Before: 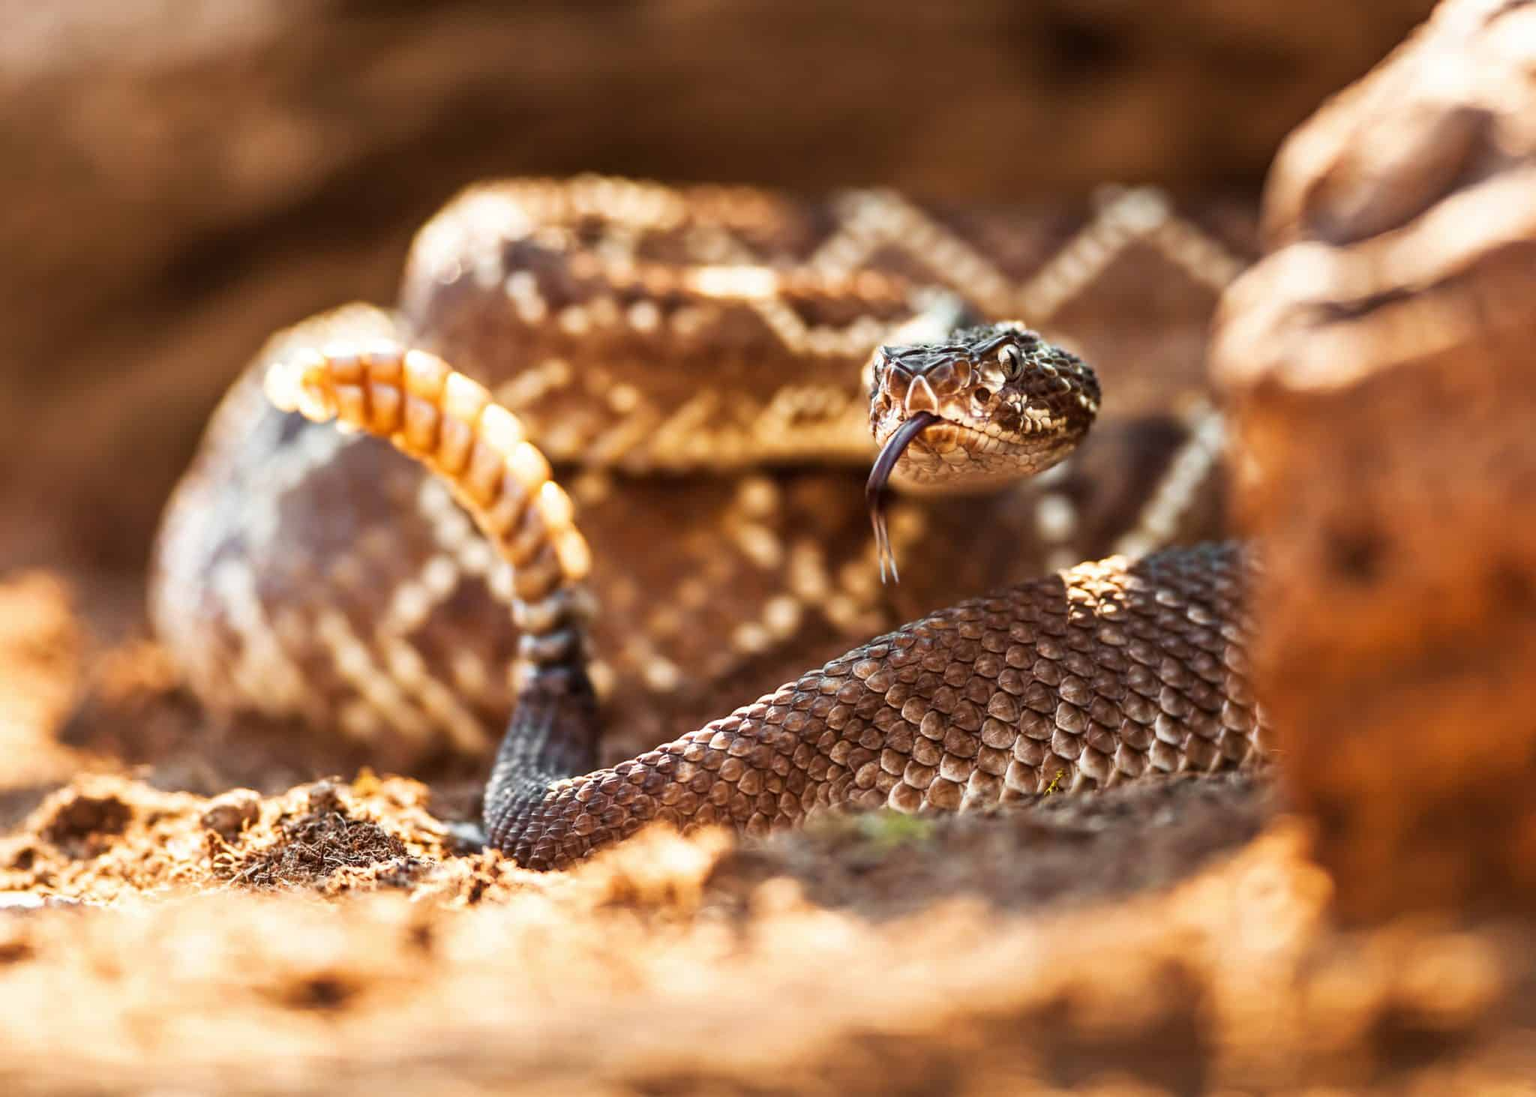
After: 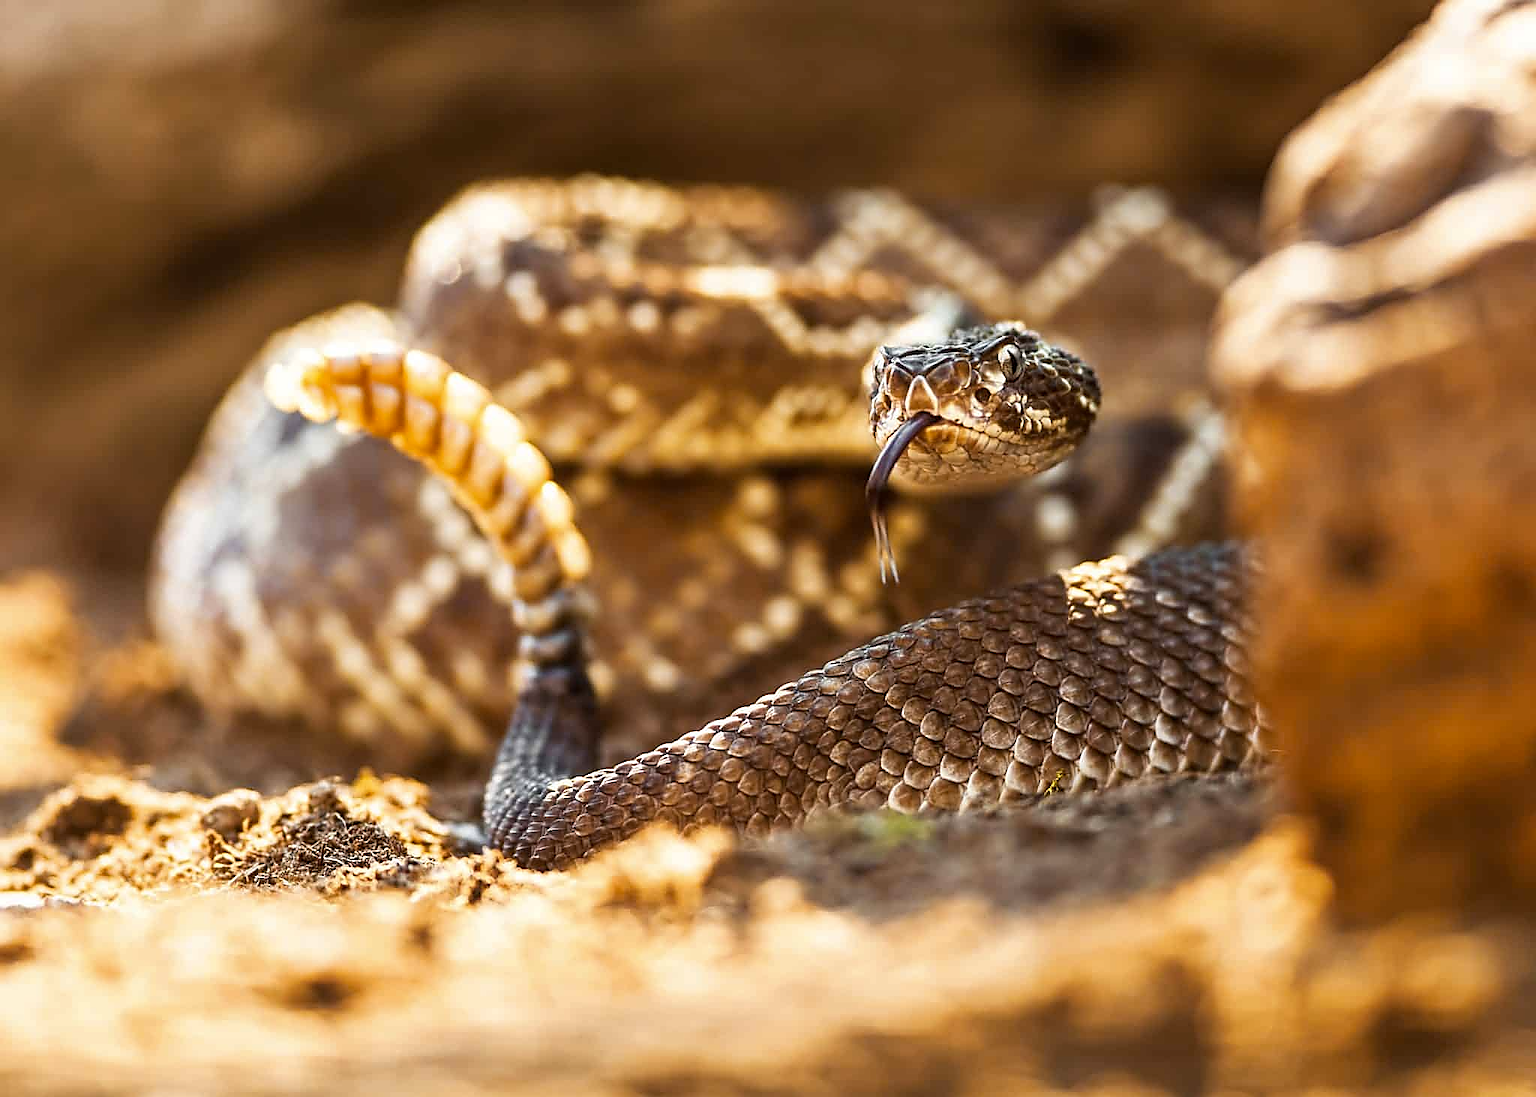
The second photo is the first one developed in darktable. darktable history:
color contrast: green-magenta contrast 0.8, blue-yellow contrast 1.1, unbound 0
sharpen: radius 1.4, amount 1.25, threshold 0.7
